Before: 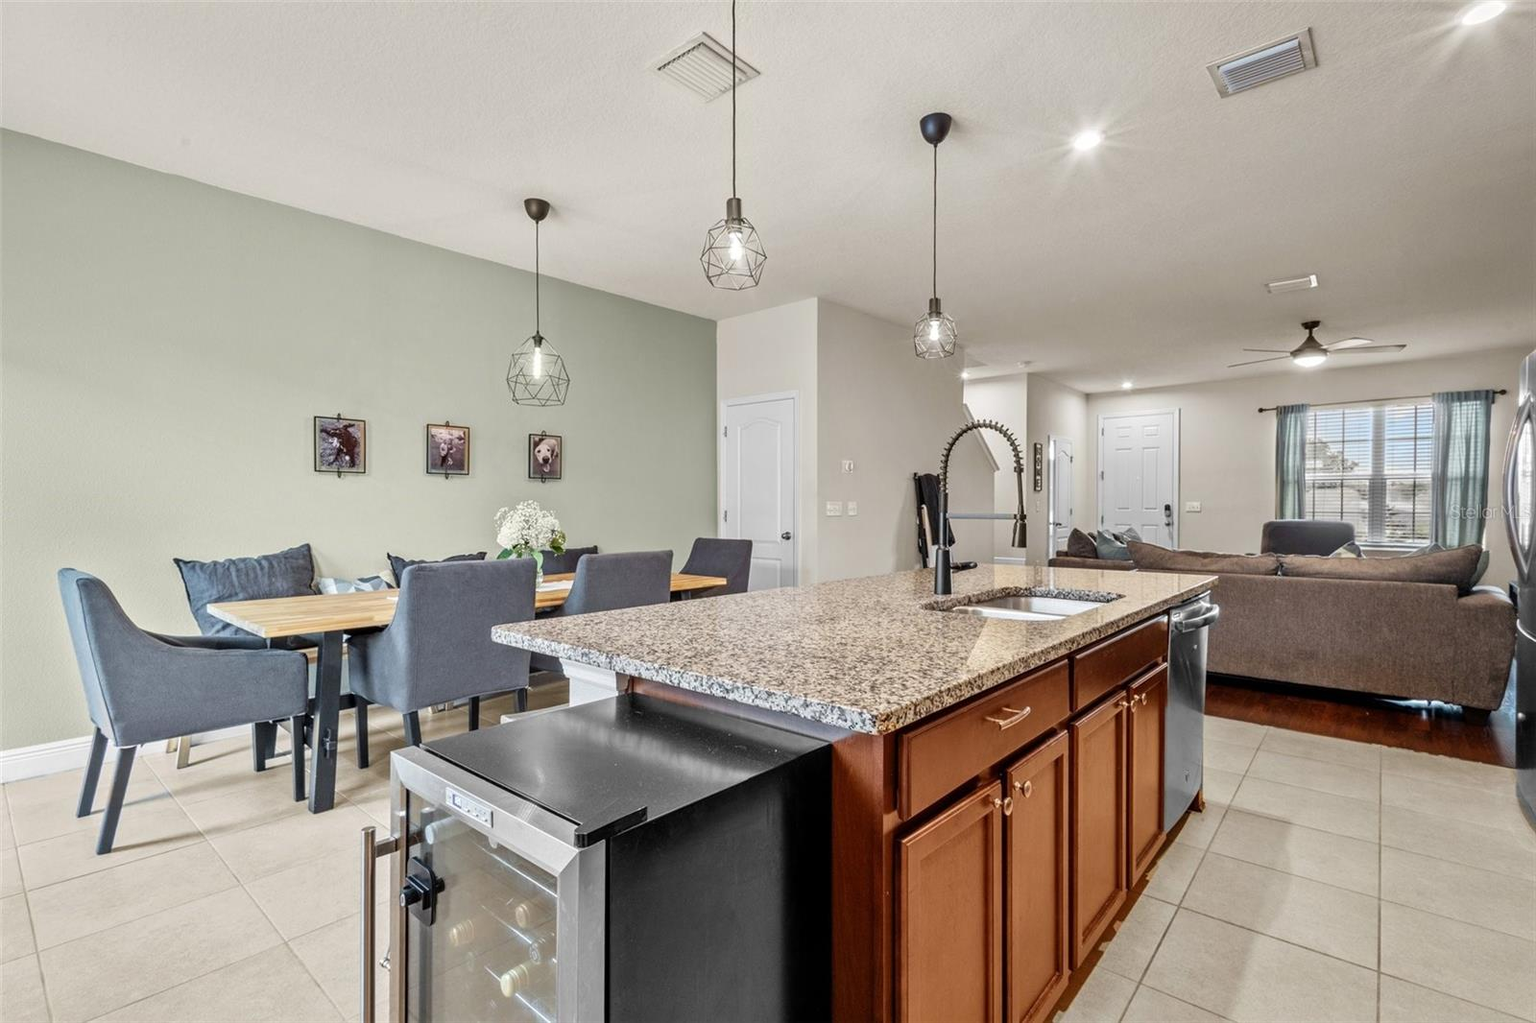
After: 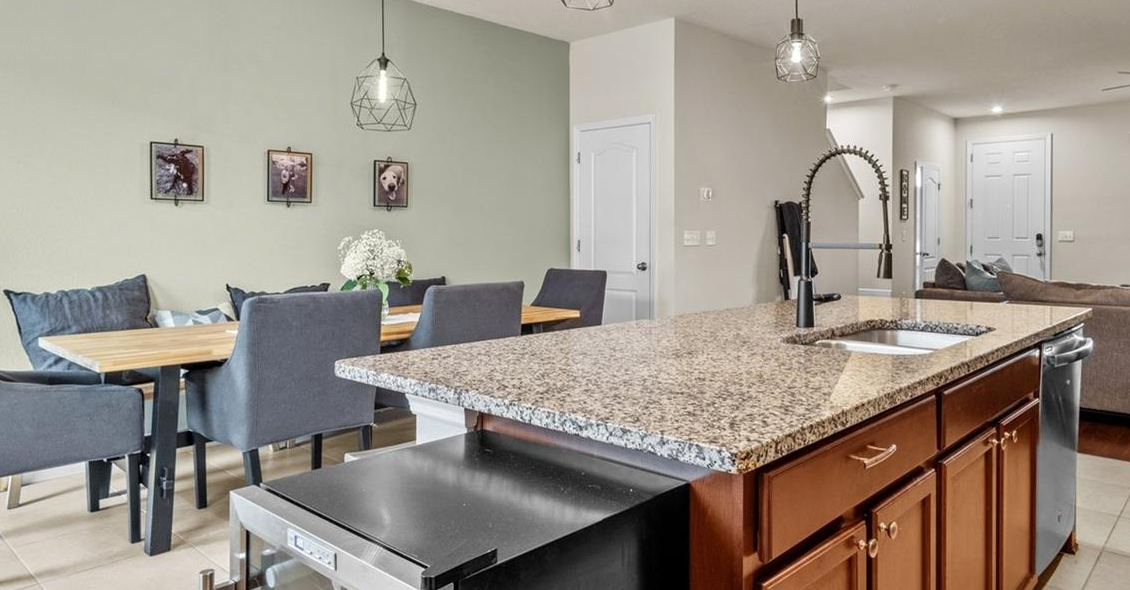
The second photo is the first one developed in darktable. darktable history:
crop: left 11.111%, top 27.484%, right 18.256%, bottom 17.148%
